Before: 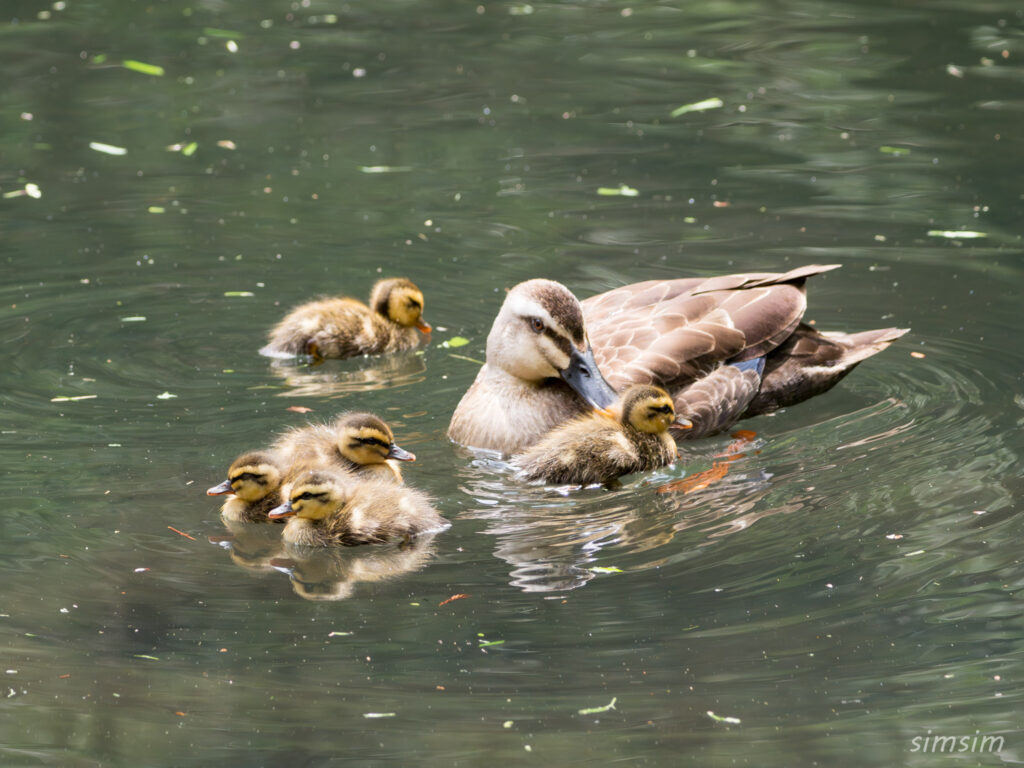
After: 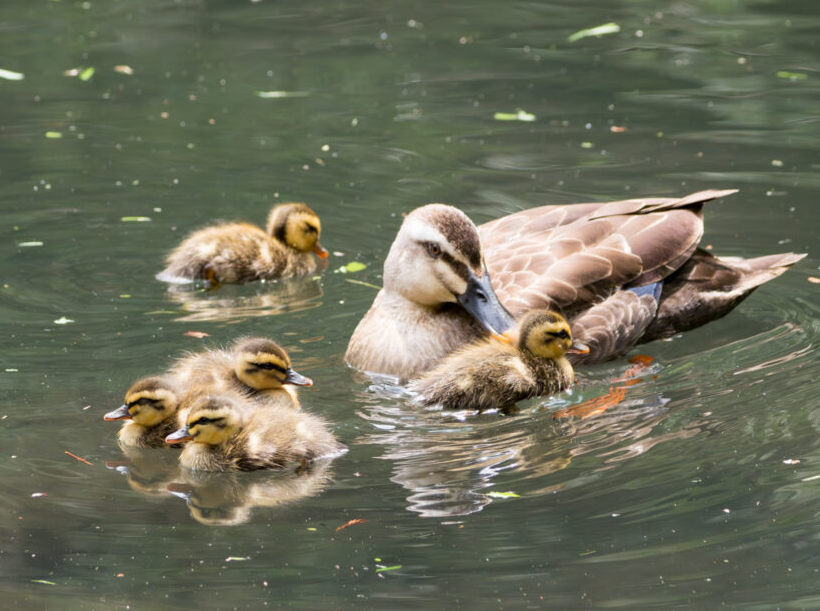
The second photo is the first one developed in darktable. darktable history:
crop and rotate: left 10.076%, top 9.792%, right 9.815%, bottom 10.591%
